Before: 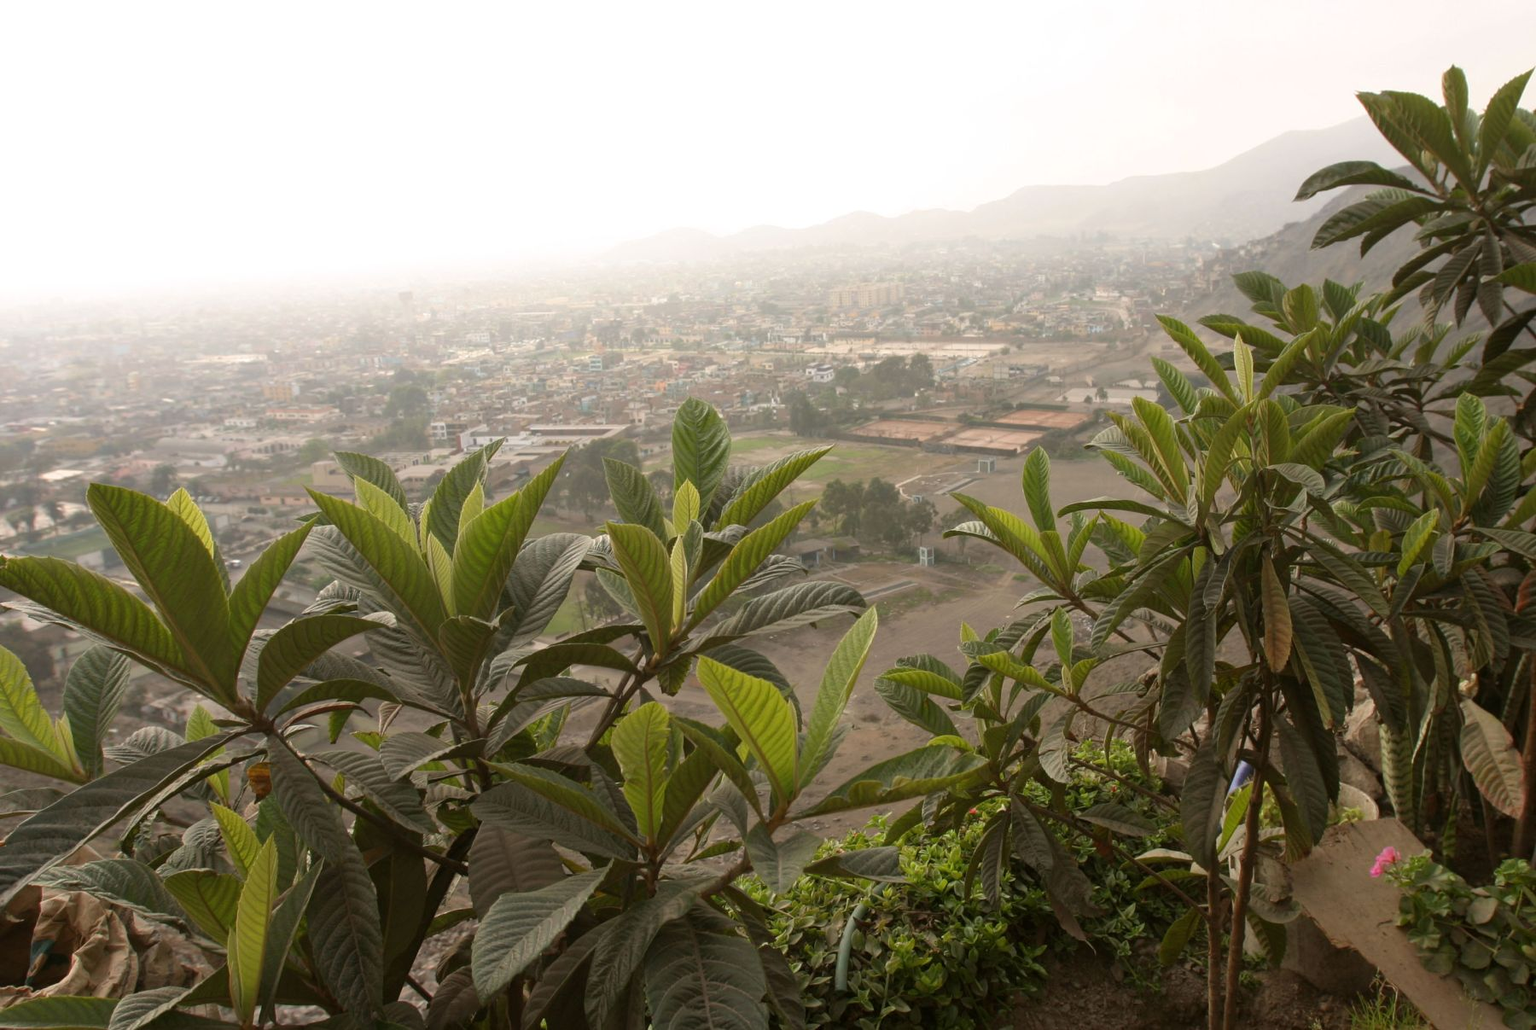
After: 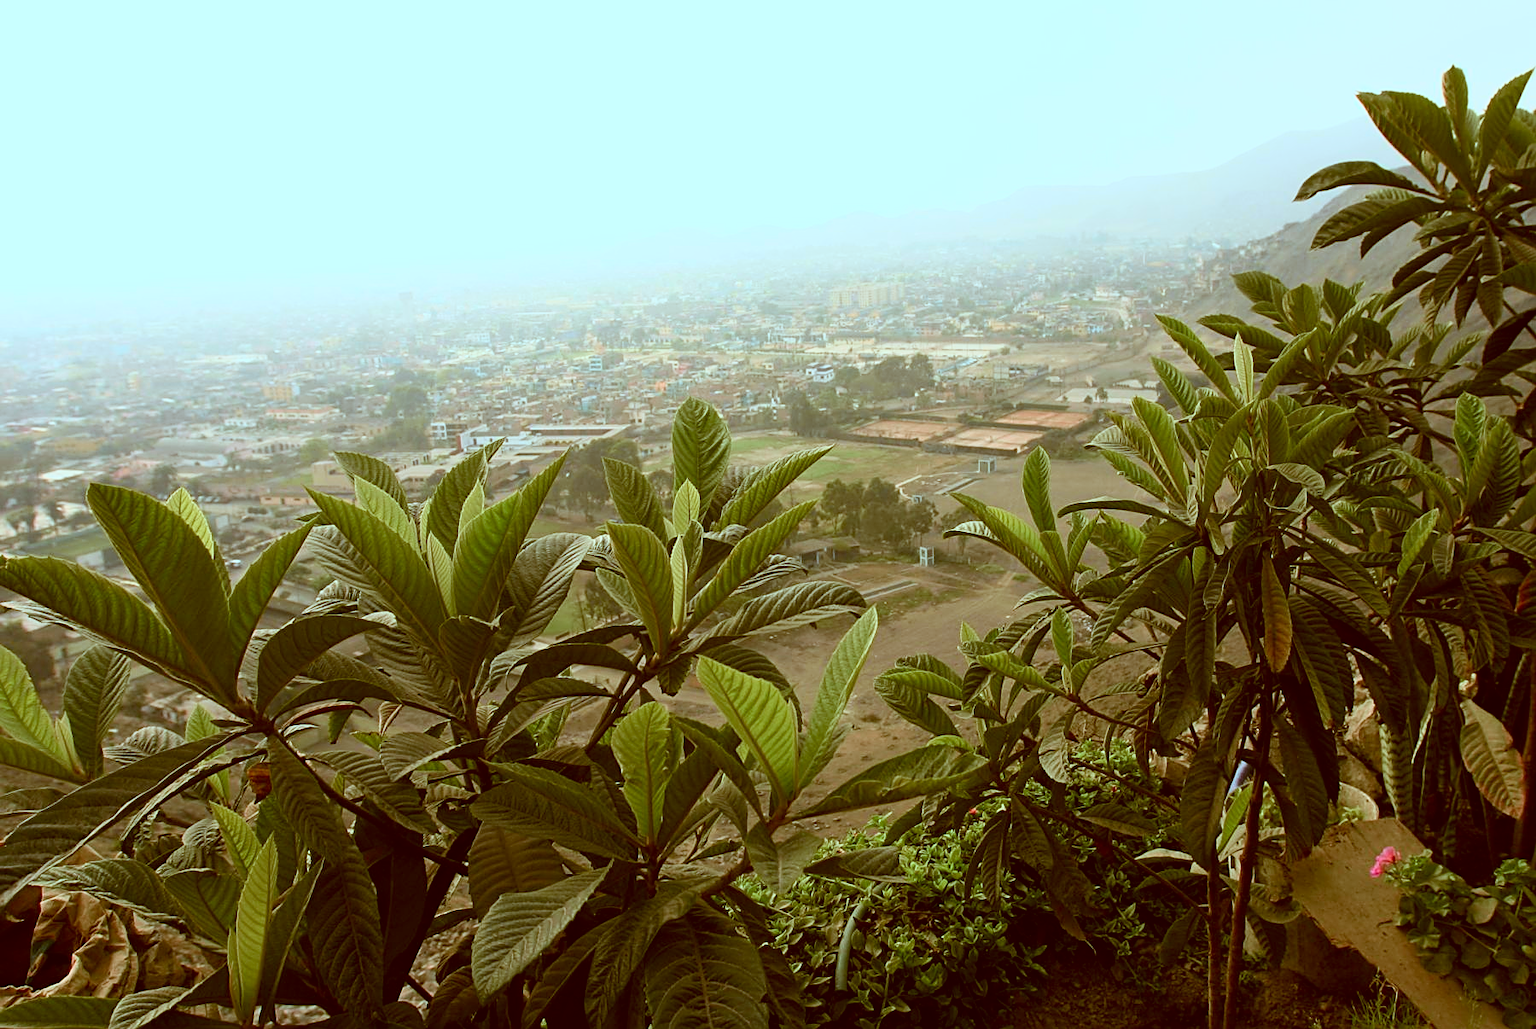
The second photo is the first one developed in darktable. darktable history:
crop: bottom 0.071%
sharpen: amount 0.6
tone curve: curves: ch0 [(0, 0) (0.058, 0.027) (0.214, 0.183) (0.304, 0.288) (0.522, 0.549) (0.658, 0.7) (0.741, 0.775) (0.844, 0.866) (0.986, 0.957)]; ch1 [(0, 0) (0.172, 0.123) (0.312, 0.296) (0.437, 0.429) (0.471, 0.469) (0.502, 0.5) (0.513, 0.515) (0.572, 0.603) (0.617, 0.653) (0.68, 0.724) (0.889, 0.924) (1, 1)]; ch2 [(0, 0) (0.411, 0.424) (0.489, 0.49) (0.502, 0.5) (0.517, 0.519) (0.549, 0.578) (0.604, 0.628) (0.693, 0.686) (1, 1)], color space Lab, independent channels, preserve colors none
color correction: highlights a* -14.62, highlights b* -16.22, shadows a* 10.12, shadows b* 29.4
rgb curve: curves: ch0 [(0, 0) (0.078, 0.051) (0.929, 0.956) (1, 1)], compensate middle gray true
